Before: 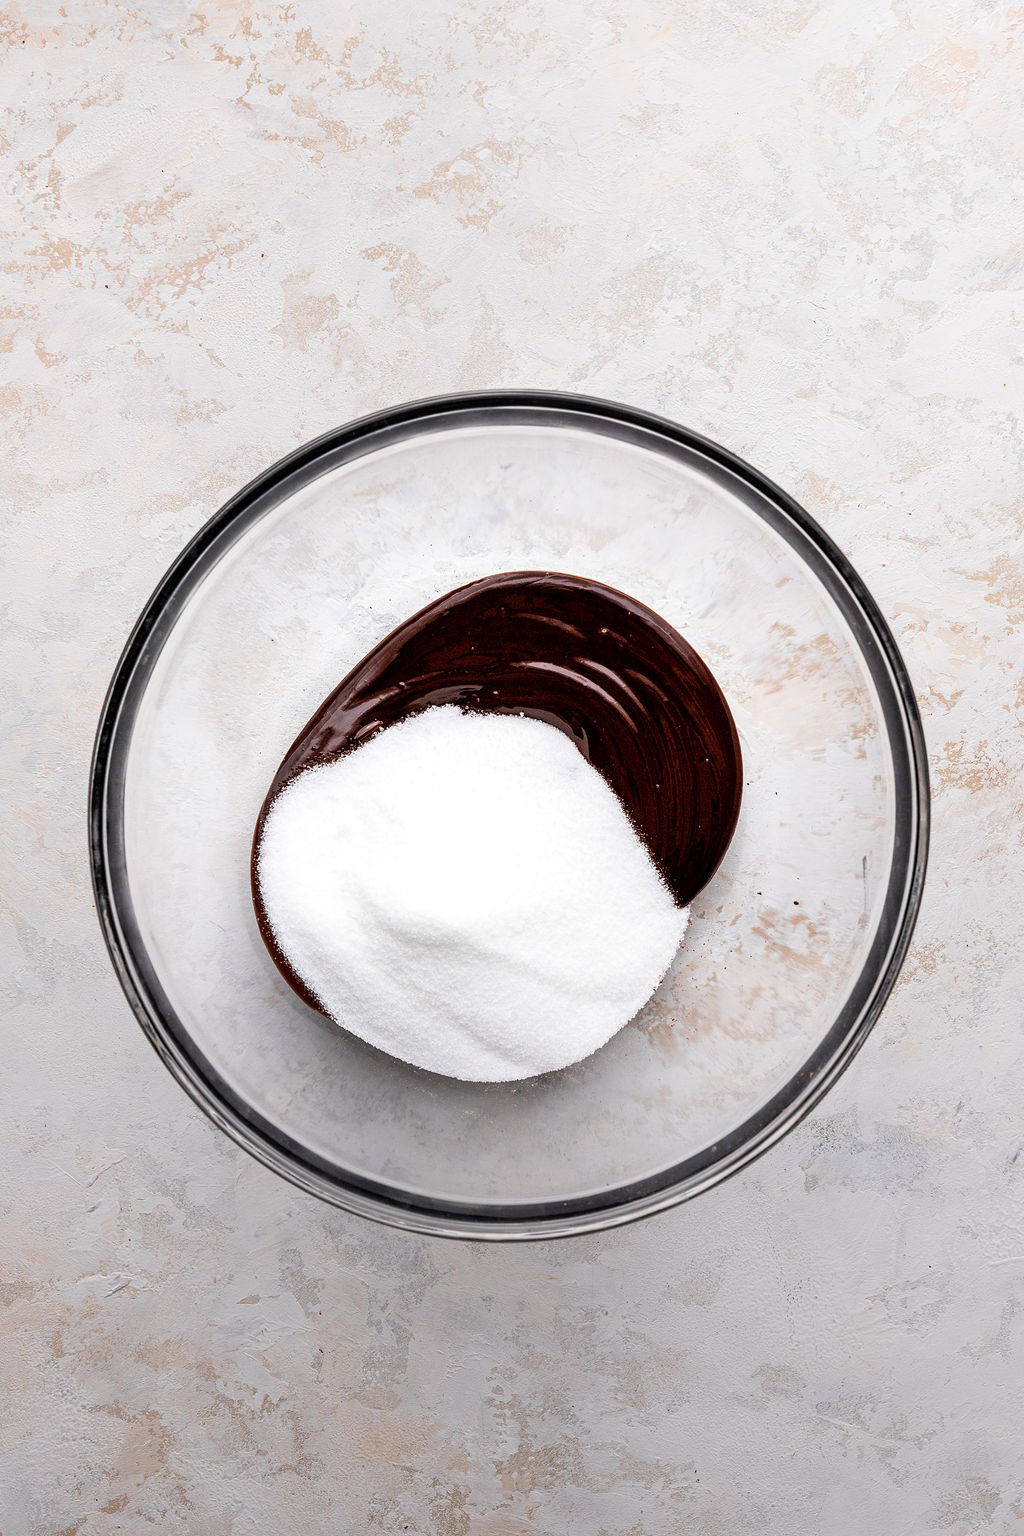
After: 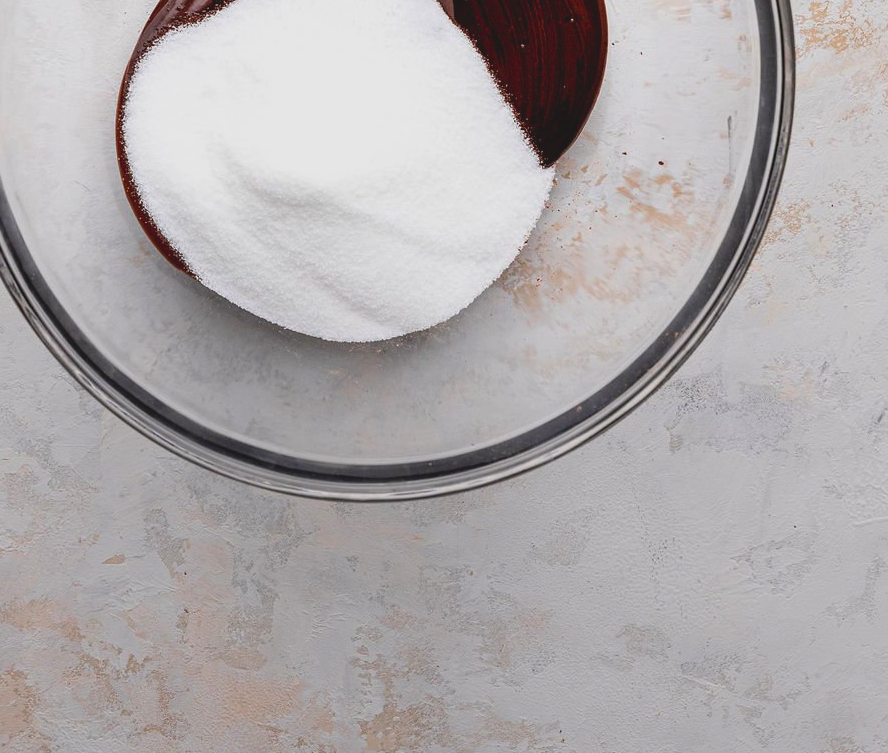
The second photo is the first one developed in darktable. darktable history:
contrast brightness saturation: contrast -0.173, saturation 0.185
crop and rotate: left 13.239%, top 48.188%, bottom 2.727%
